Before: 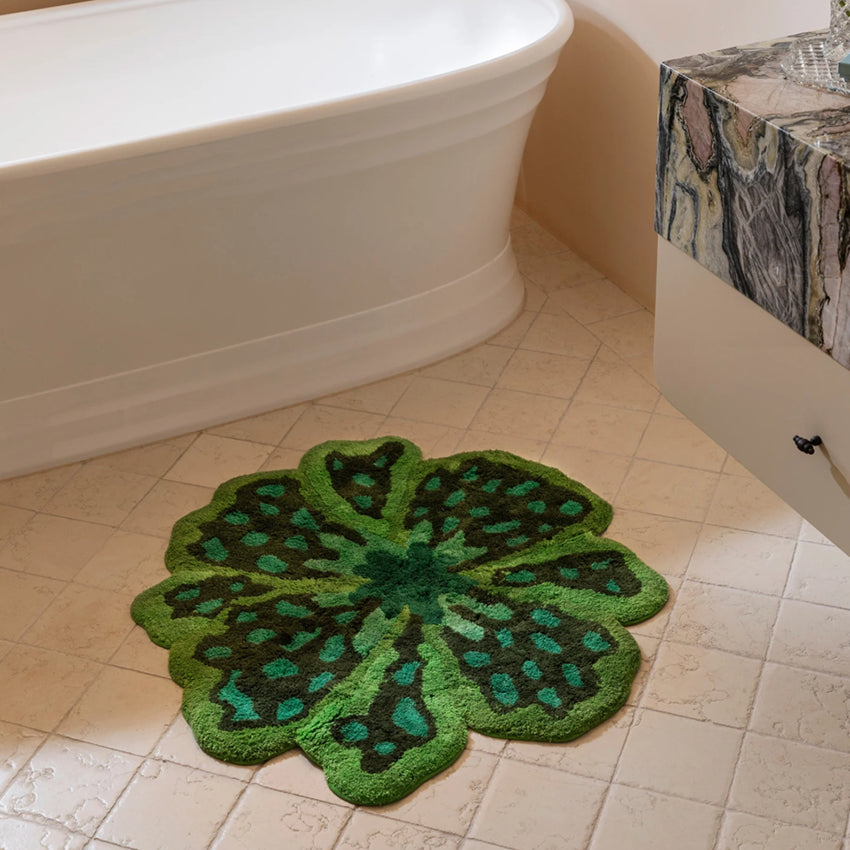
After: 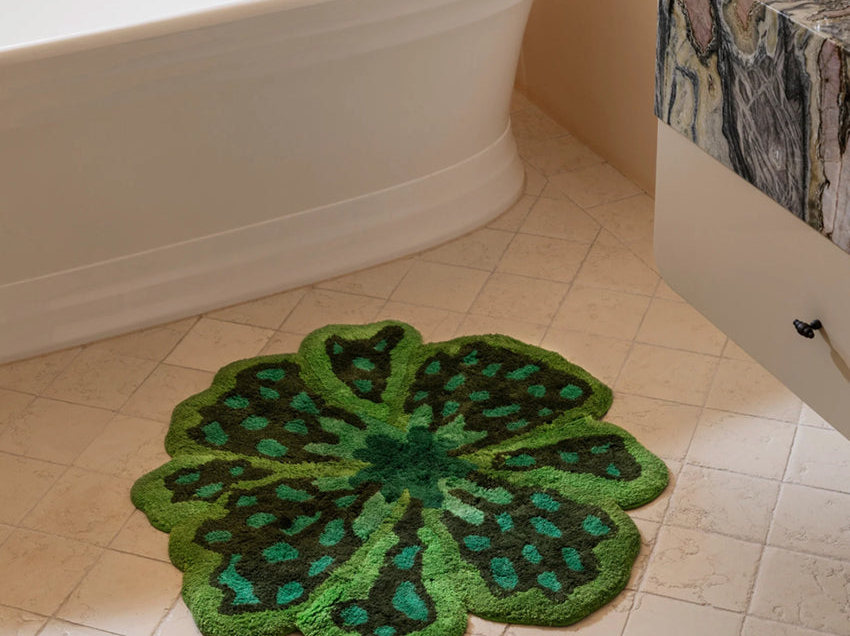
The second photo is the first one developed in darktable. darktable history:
crop: top 13.742%, bottom 11.324%
